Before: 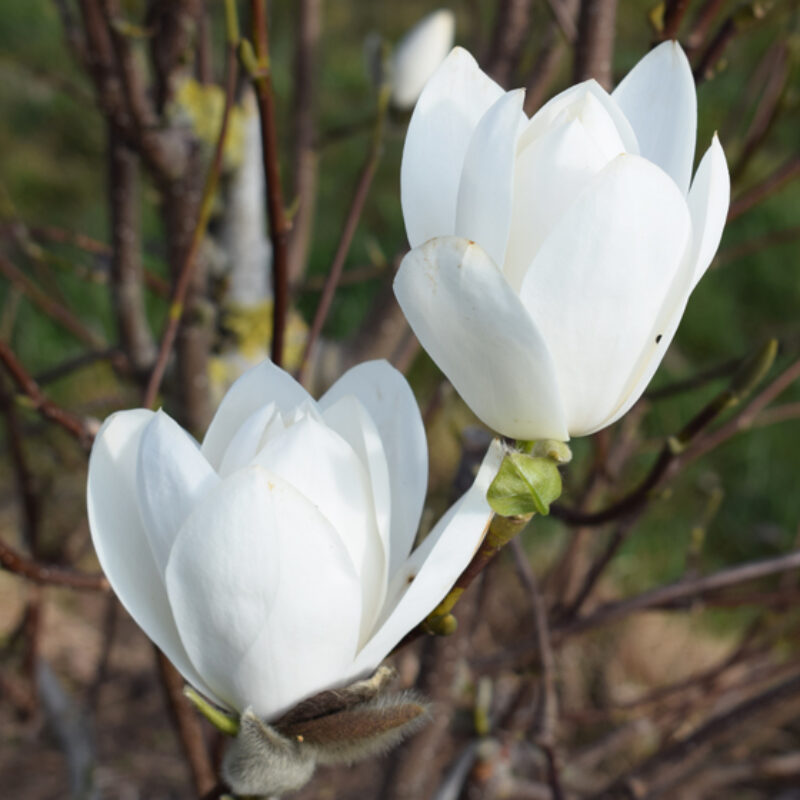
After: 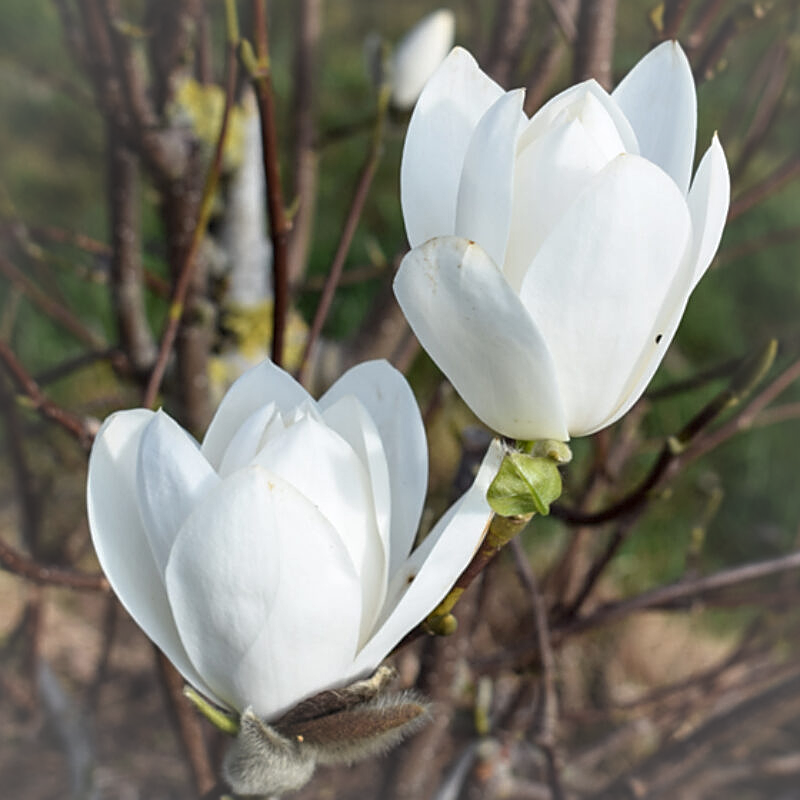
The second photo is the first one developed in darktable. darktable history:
vignetting: fall-off start 73.52%, brightness 0.058, saturation 0.003
local contrast: detail 130%
sharpen: on, module defaults
